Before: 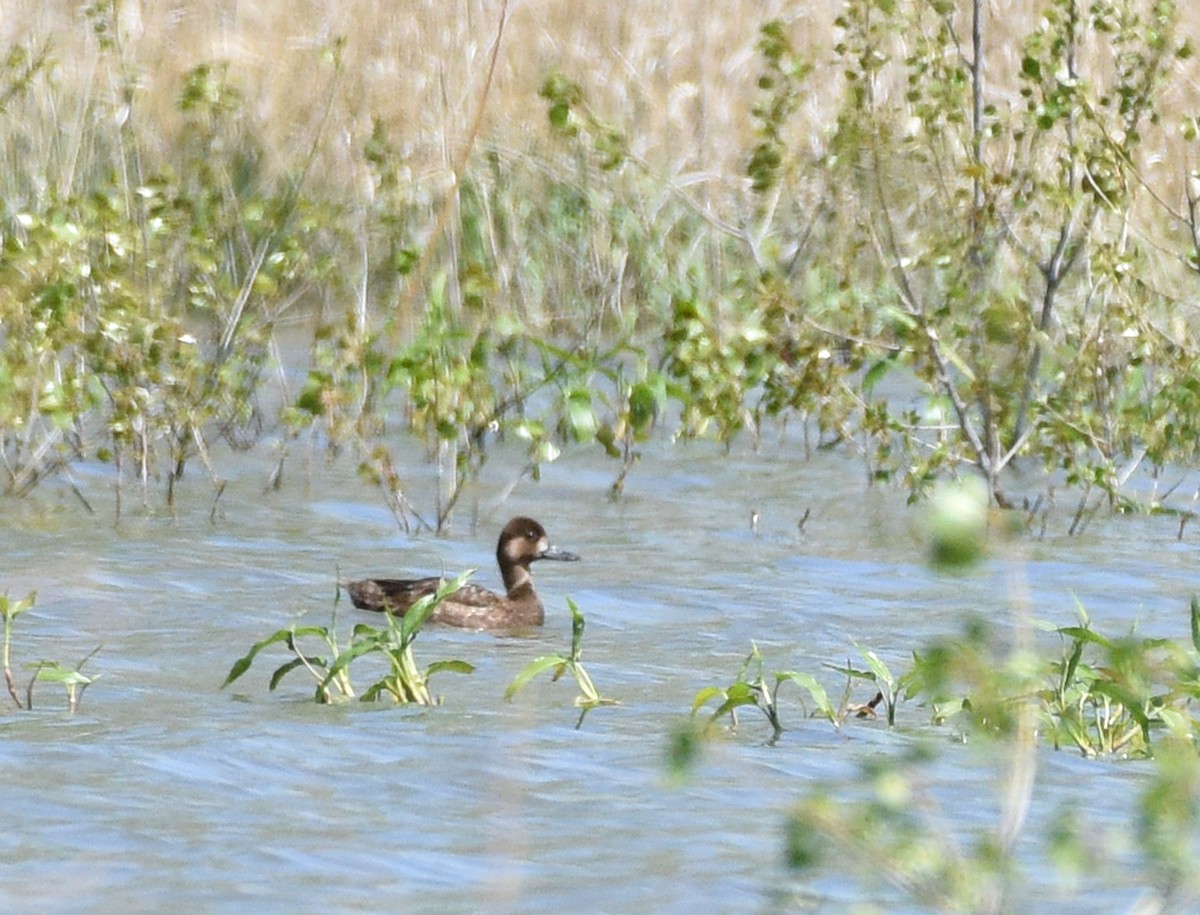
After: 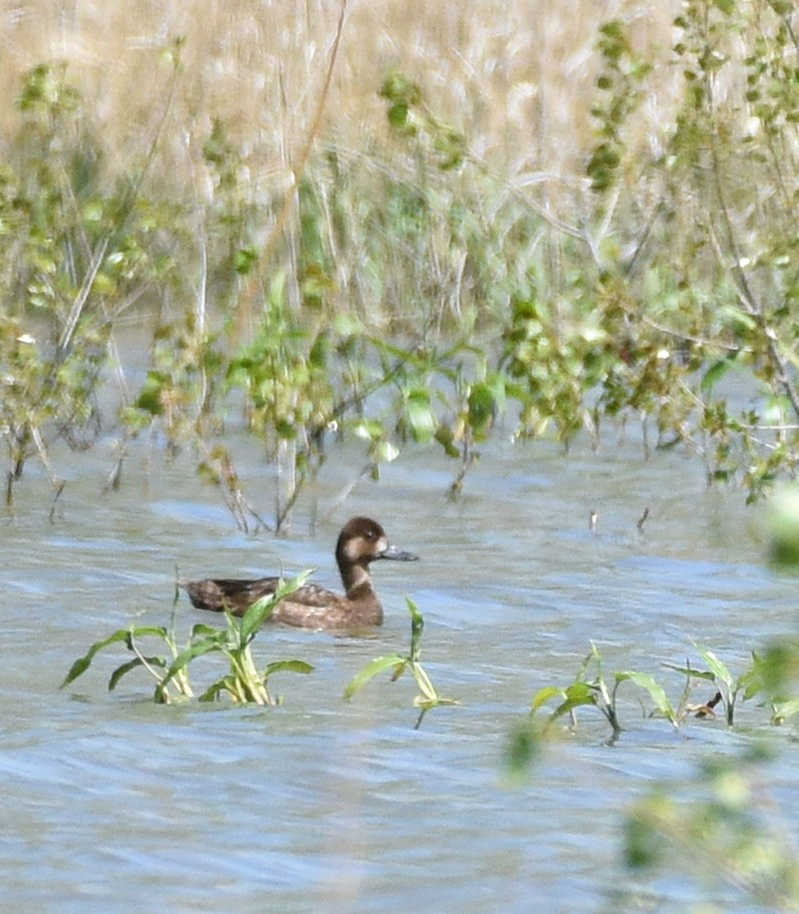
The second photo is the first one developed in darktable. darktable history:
crop and rotate: left 13.43%, right 19.954%
